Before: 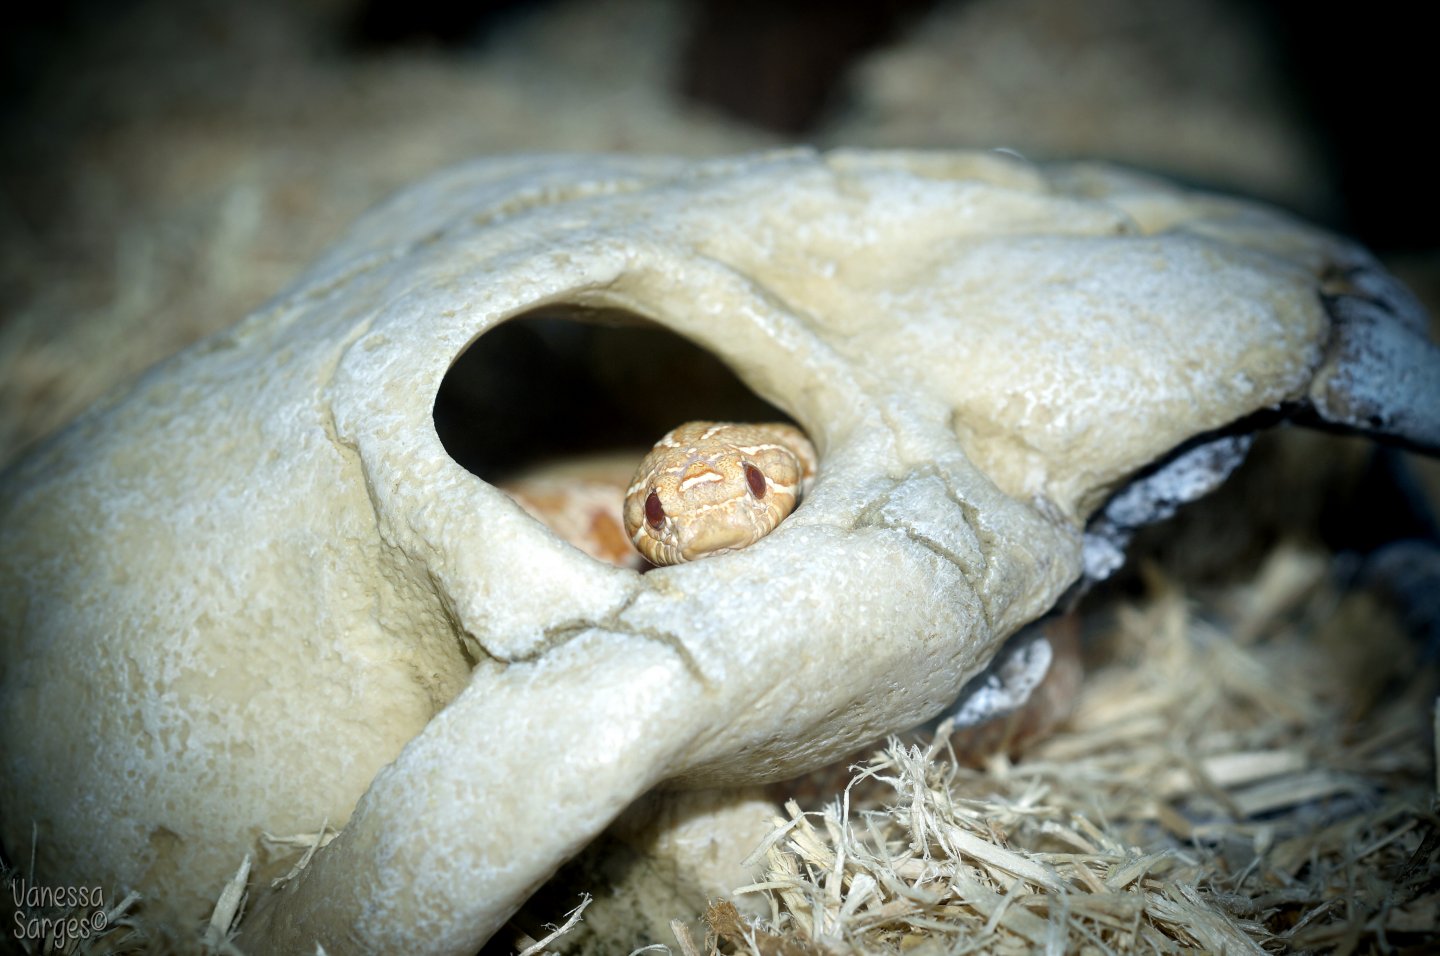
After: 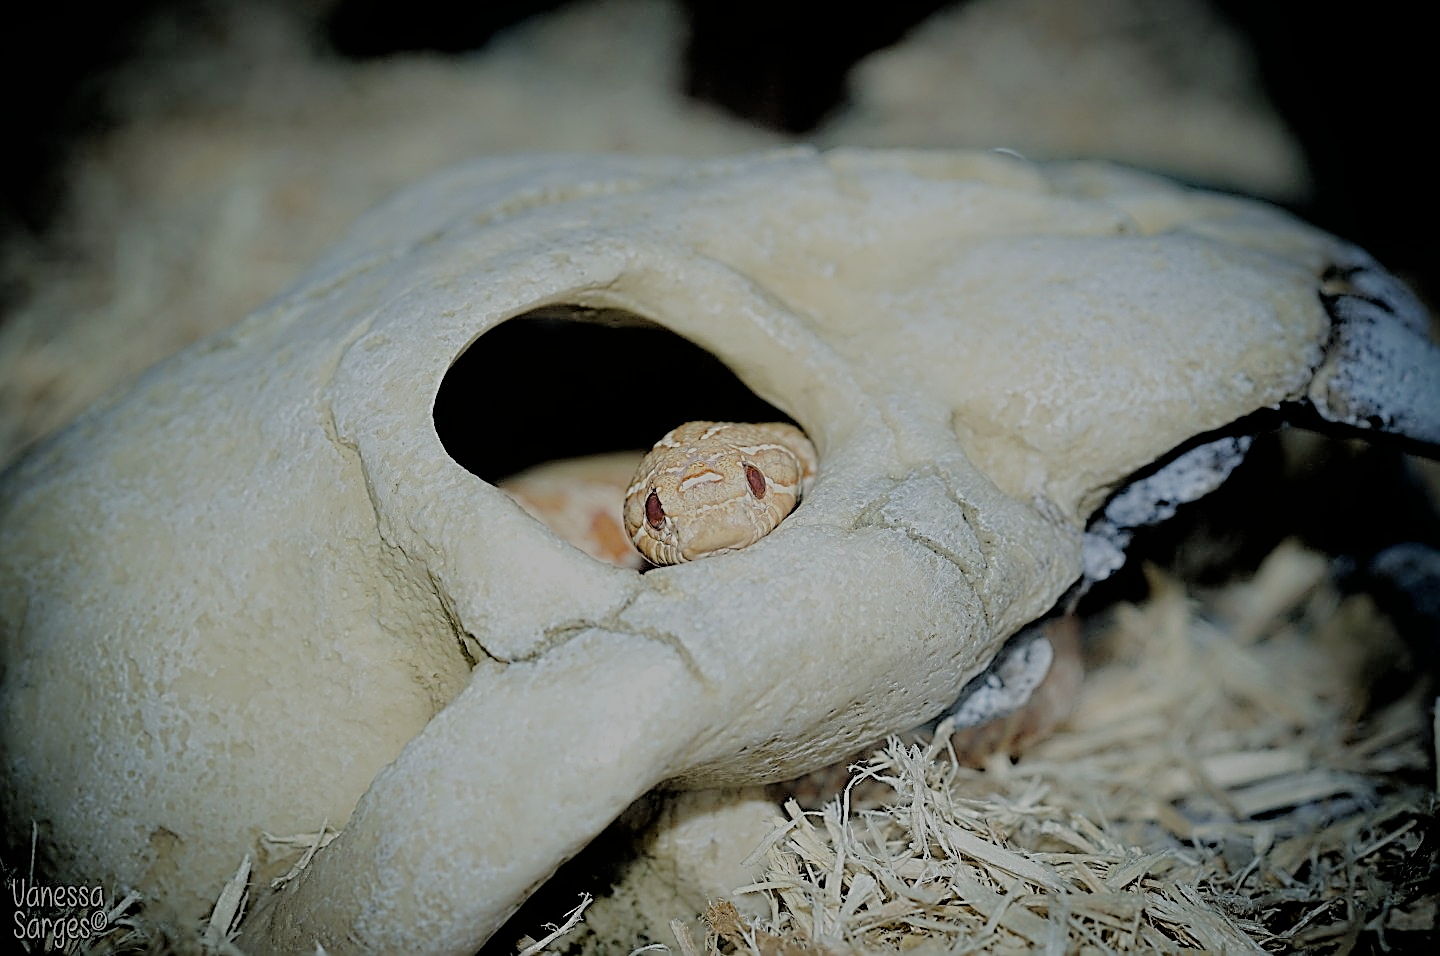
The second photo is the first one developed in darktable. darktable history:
sharpen: amount 1.993
filmic rgb: black relative exposure -4.47 EV, white relative exposure 6.52 EV, hardness 1.87, contrast 0.507, iterations of high-quality reconstruction 0
